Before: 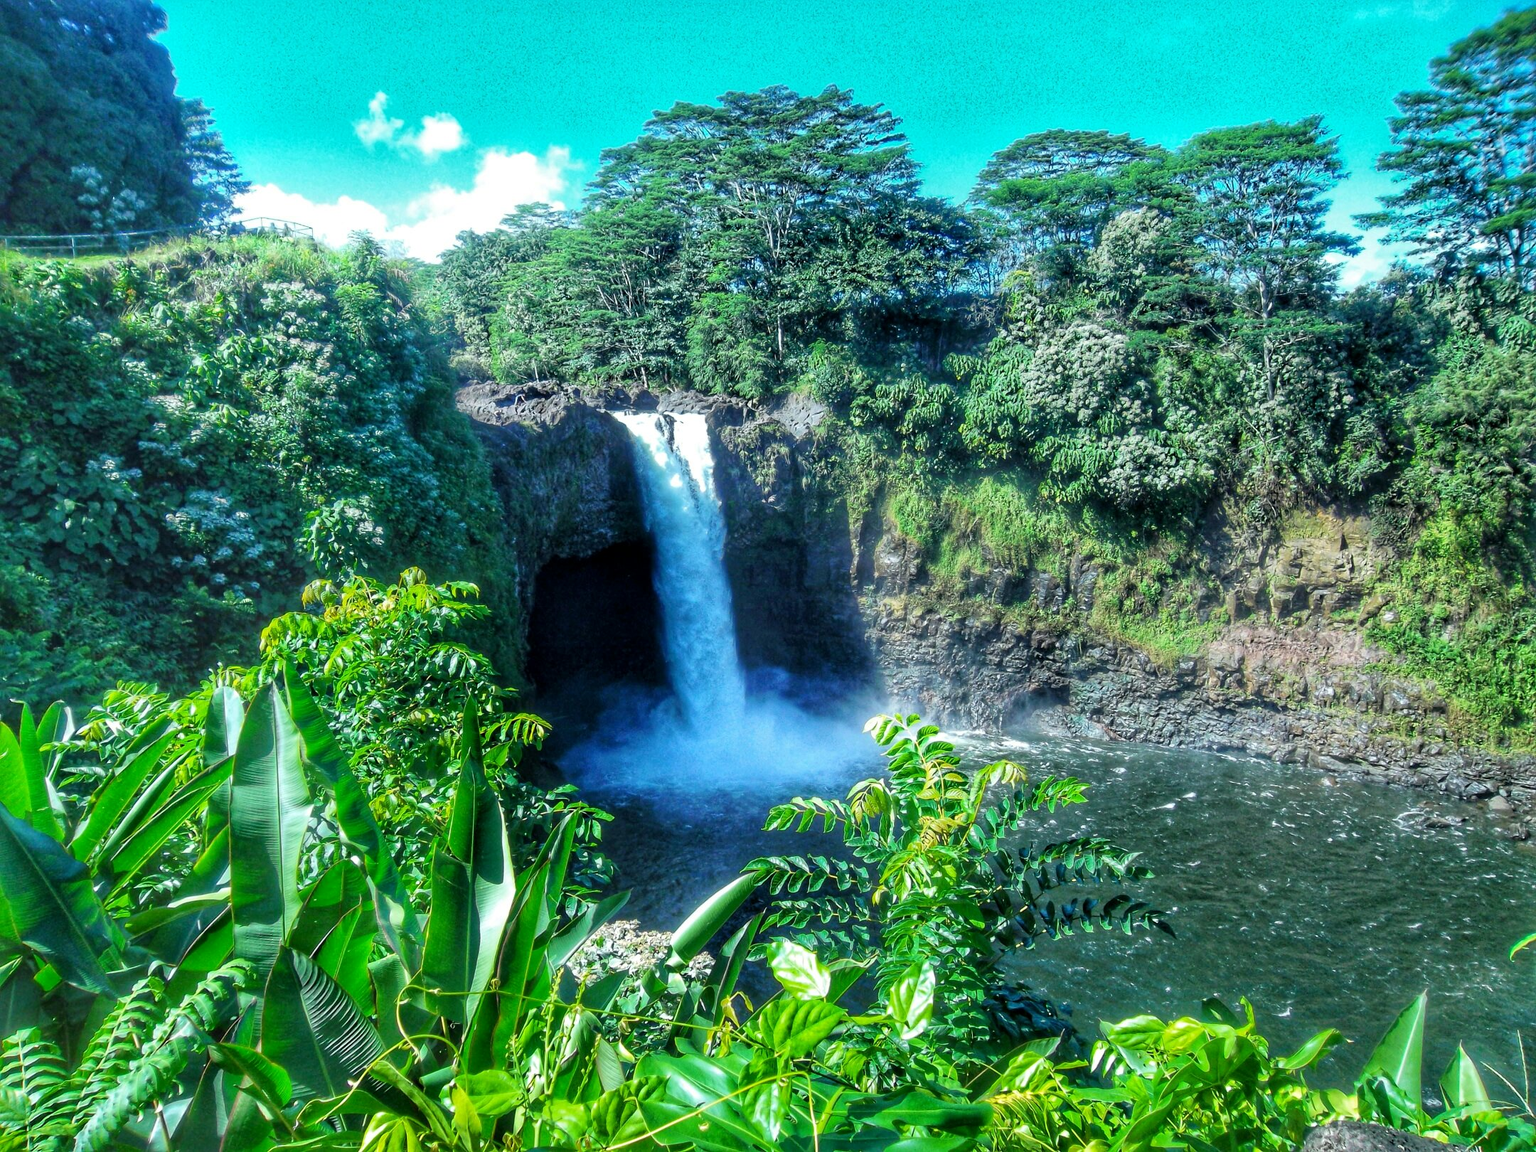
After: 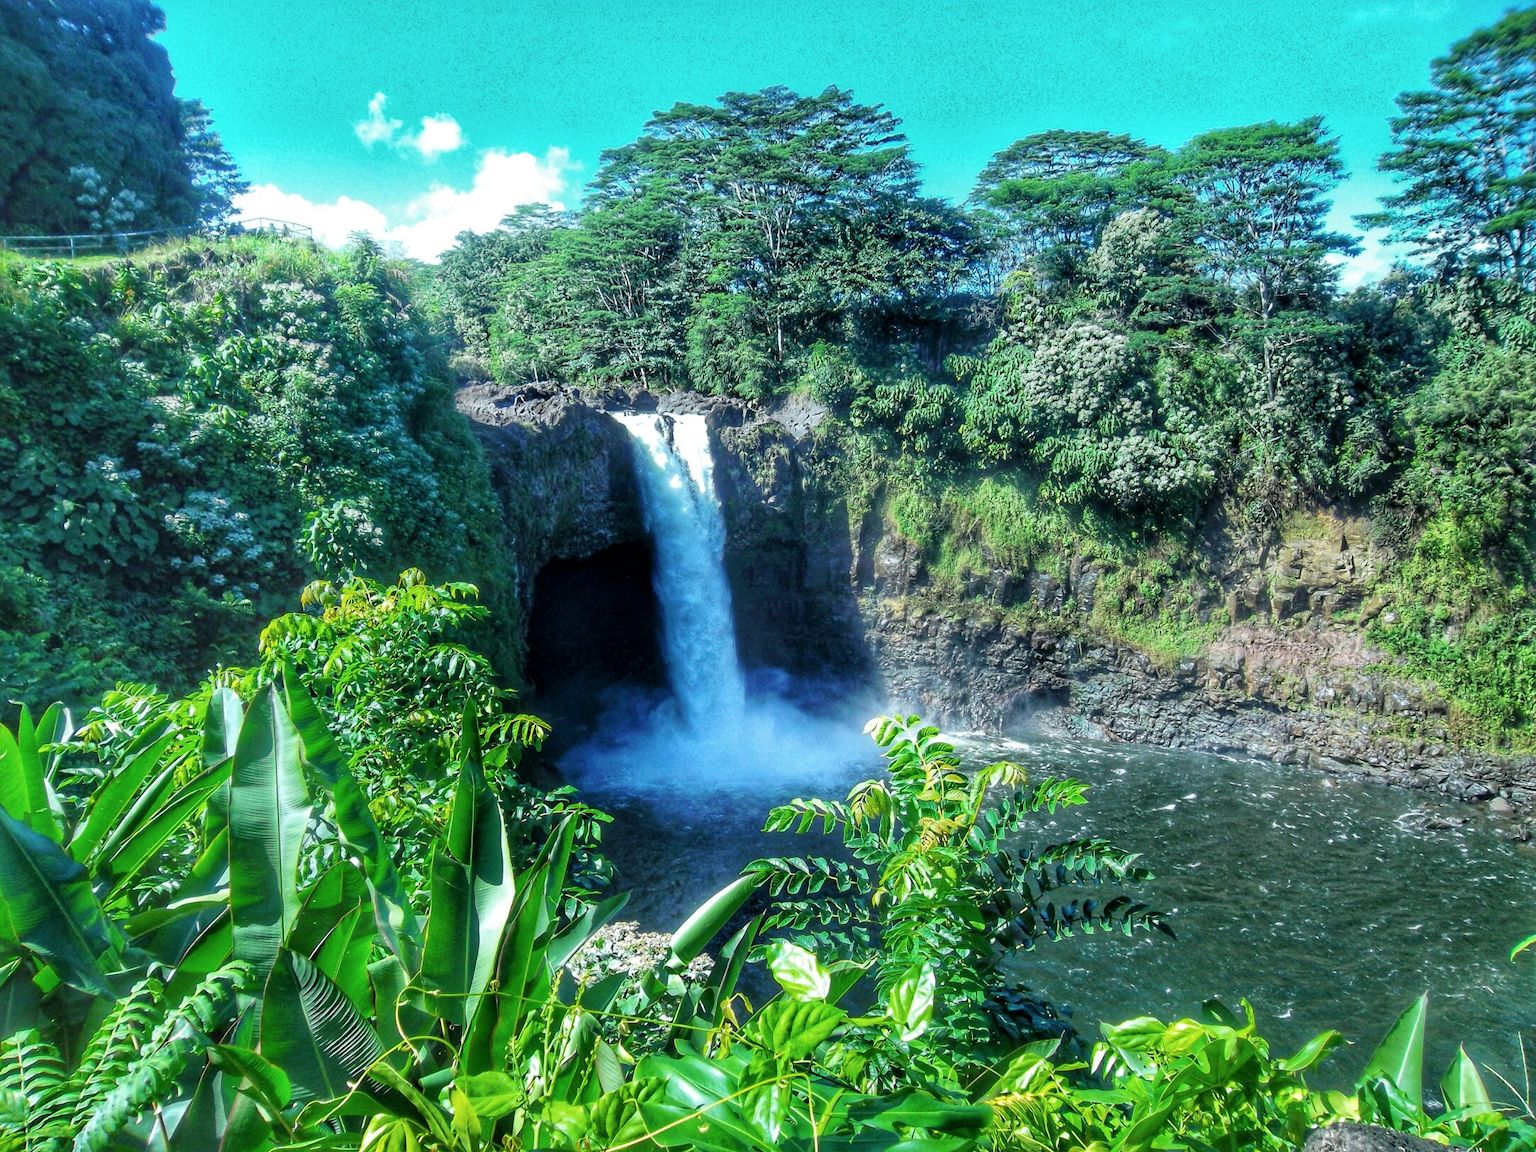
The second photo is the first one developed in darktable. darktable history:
crop and rotate: left 0.126%
contrast brightness saturation: saturation -0.05
